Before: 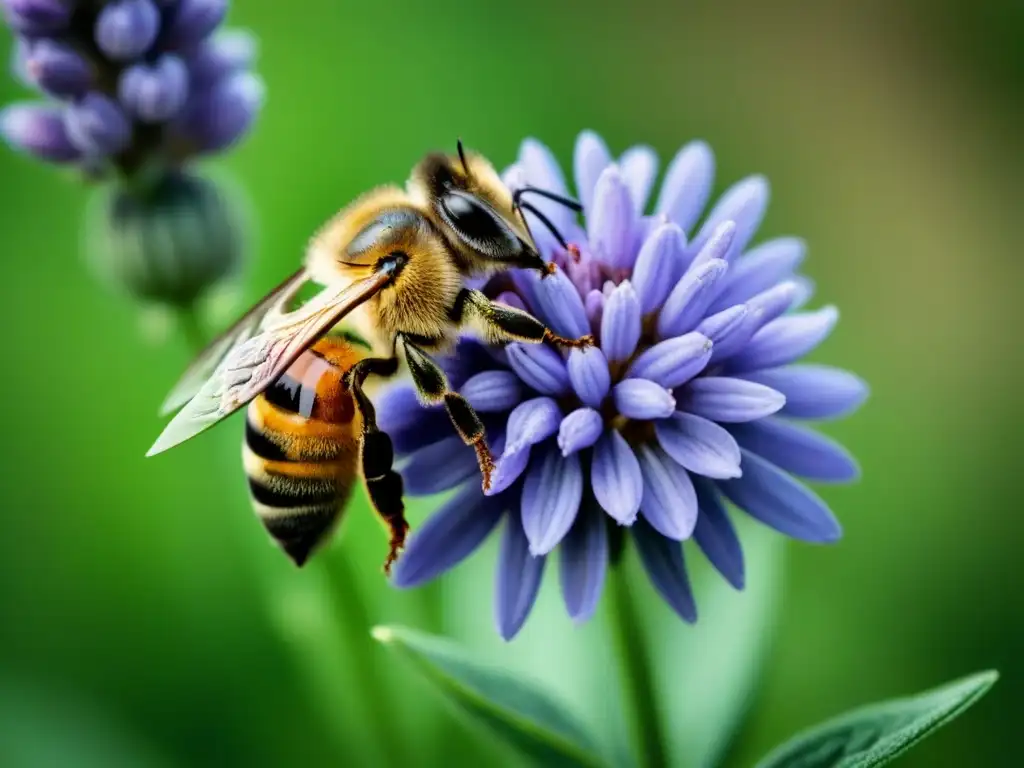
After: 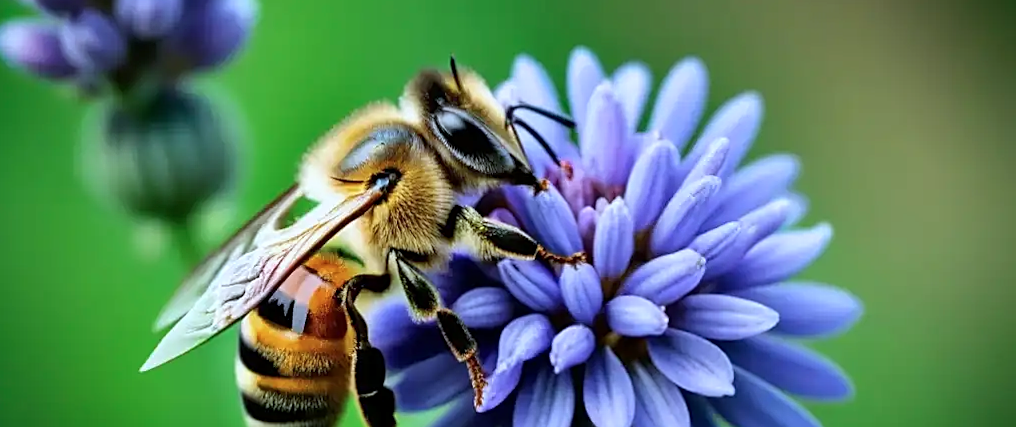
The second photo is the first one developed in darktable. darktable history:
color calibration: x 0.37, y 0.382, temperature 4313.32 K
rotate and perspective: rotation 0.192°, lens shift (horizontal) -0.015, crop left 0.005, crop right 0.996, crop top 0.006, crop bottom 0.99
sharpen: on, module defaults
crop and rotate: top 10.605%, bottom 33.274%
